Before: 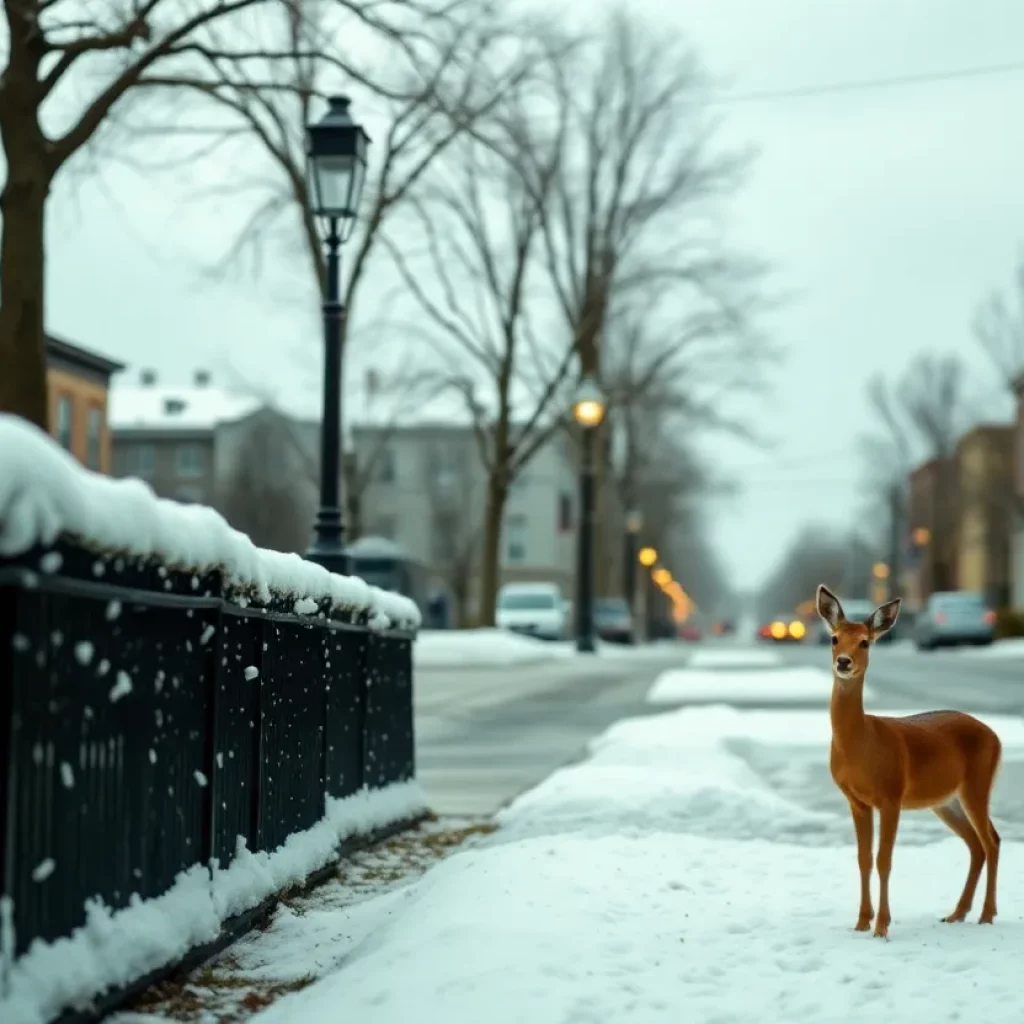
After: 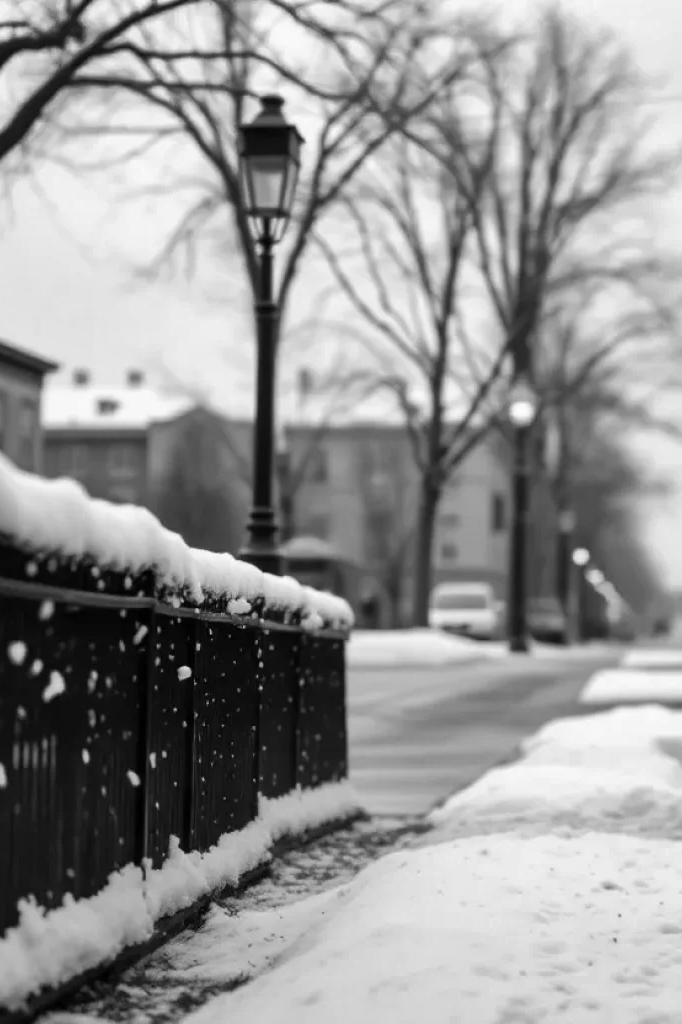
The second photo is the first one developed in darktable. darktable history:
monochrome: size 3.1
velvia: on, module defaults
crop and rotate: left 6.617%, right 26.717%
color balance rgb: perceptual saturation grading › global saturation 20%, perceptual saturation grading › highlights -50%, perceptual saturation grading › shadows 30%
shadows and highlights: soften with gaussian
